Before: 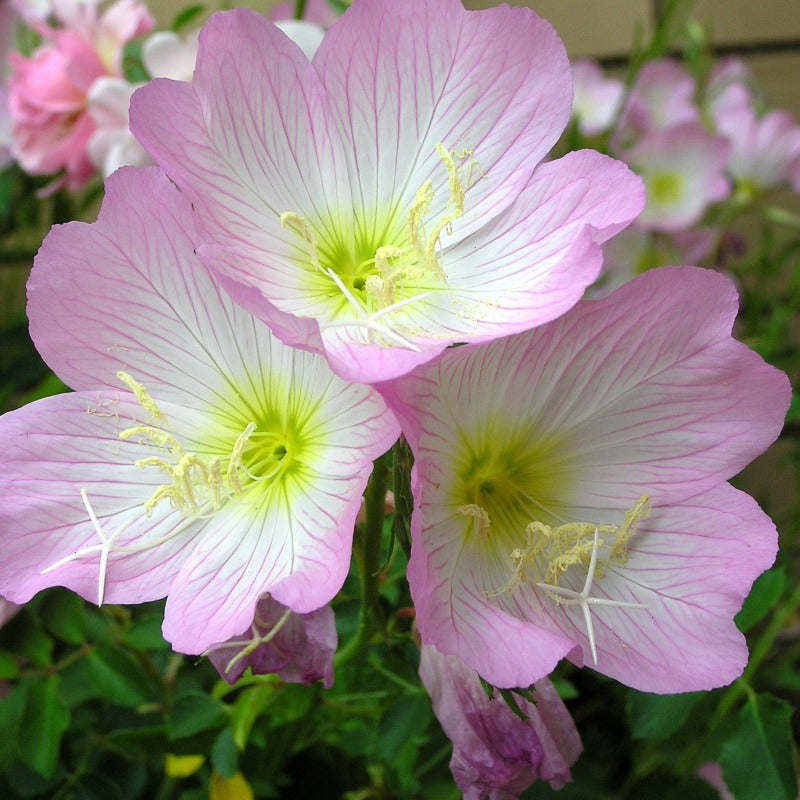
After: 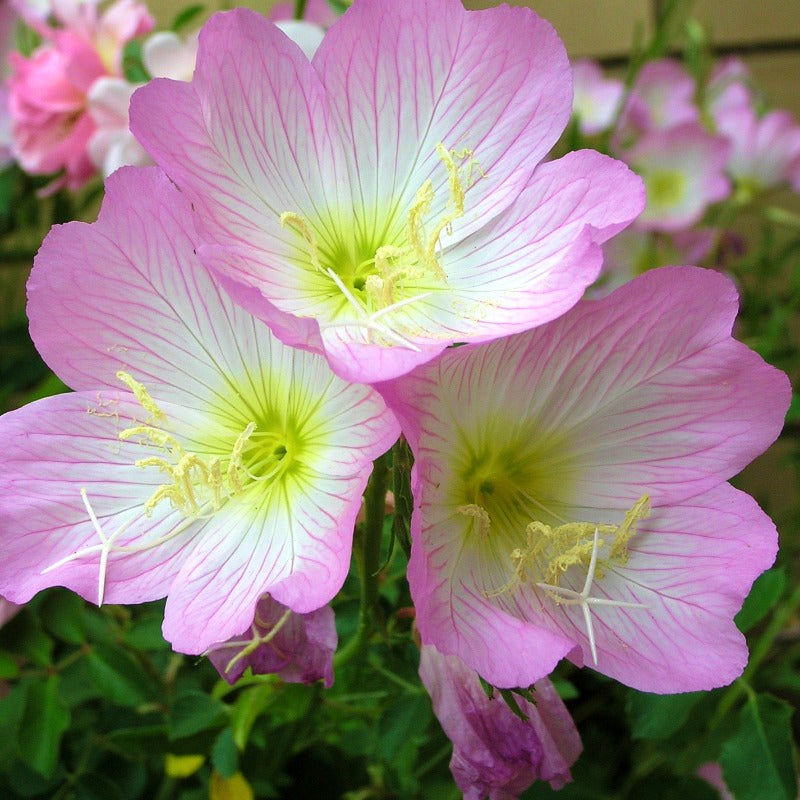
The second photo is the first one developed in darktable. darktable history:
velvia: strength 44.98%
color calibration: illuminant same as pipeline (D50), adaptation none (bypass), x 0.333, y 0.334, temperature 5010.7 K
